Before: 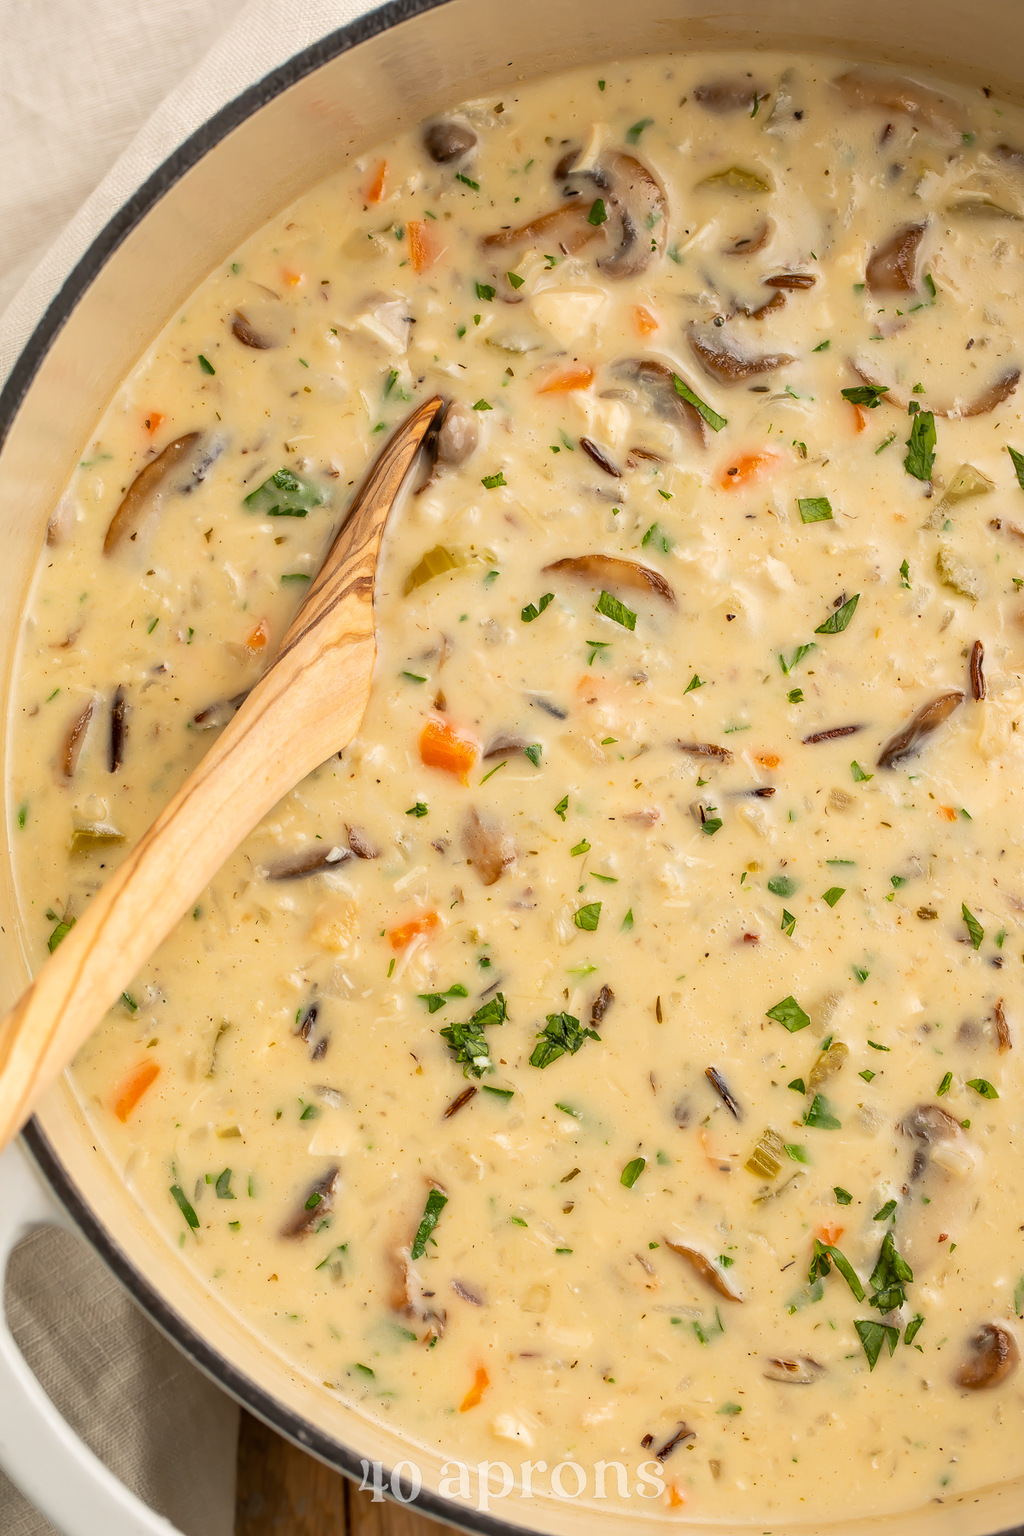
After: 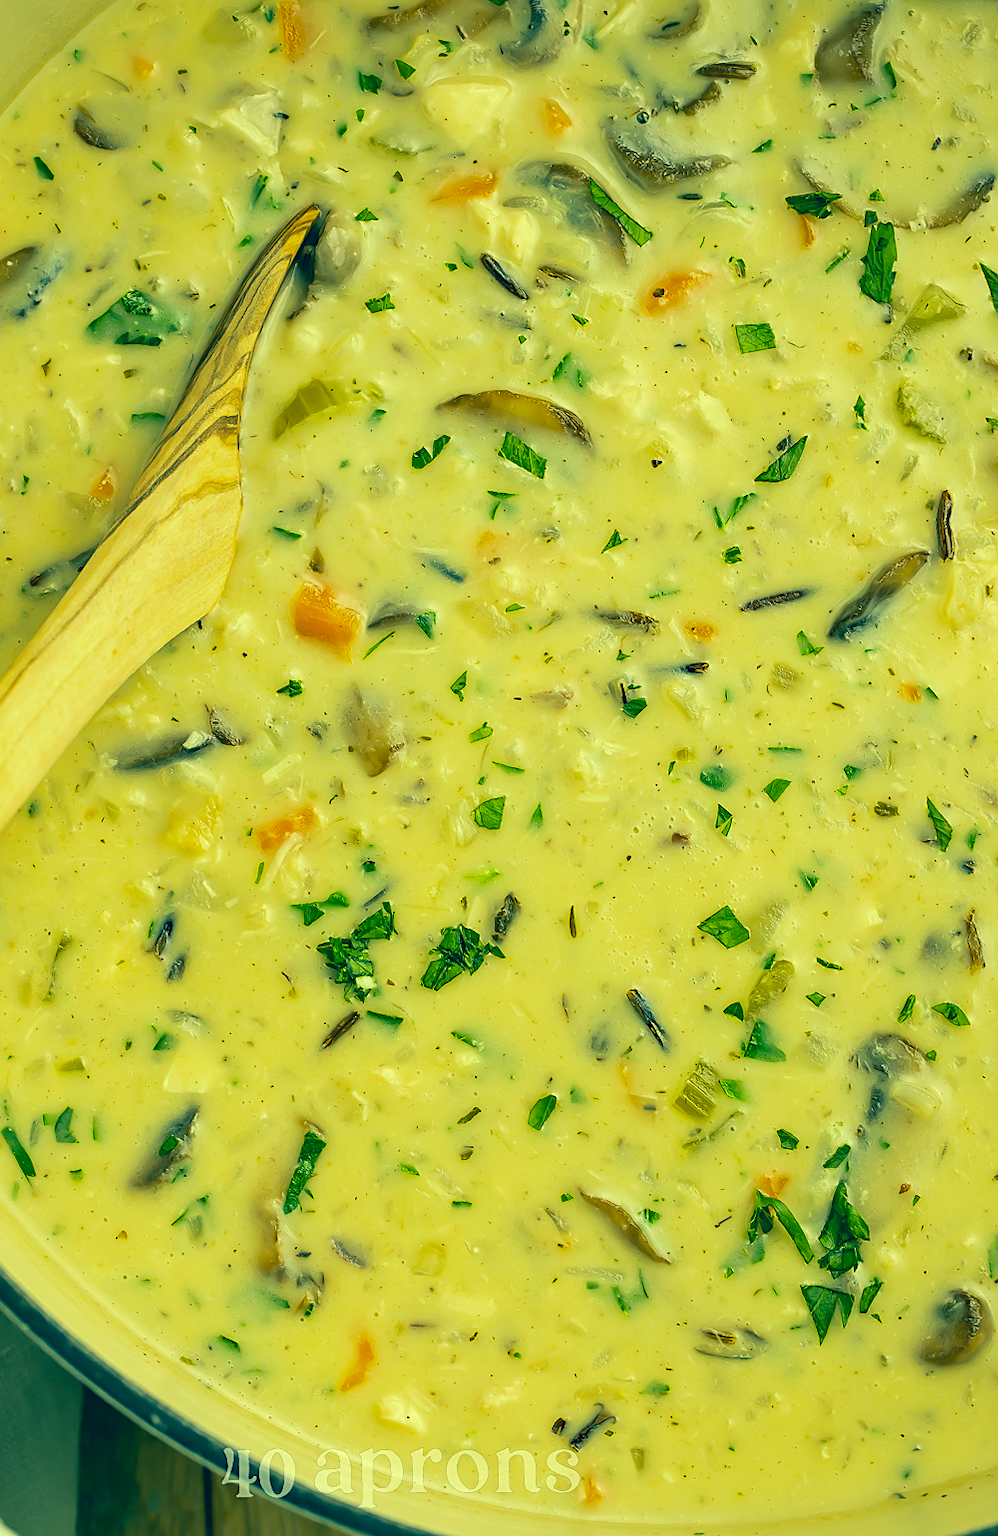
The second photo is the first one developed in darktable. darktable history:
crop: left 16.535%, top 14.423%
color correction: highlights a* -15.91, highlights b* 39.86, shadows a* -39.73, shadows b* -26.1
sharpen: on, module defaults
